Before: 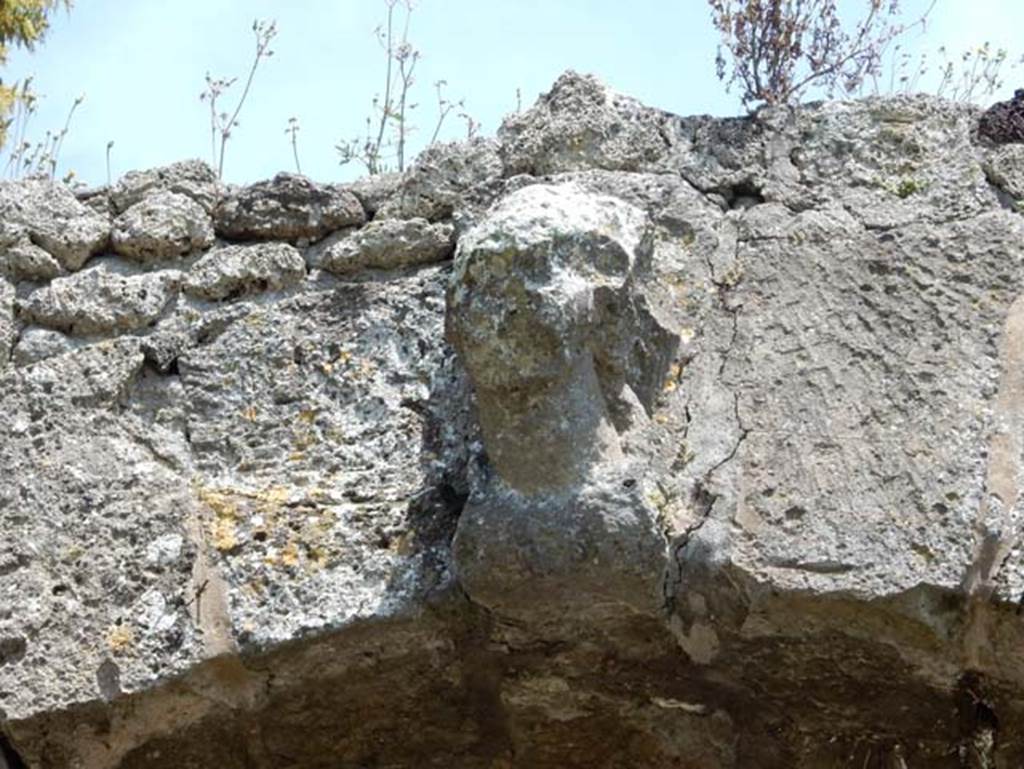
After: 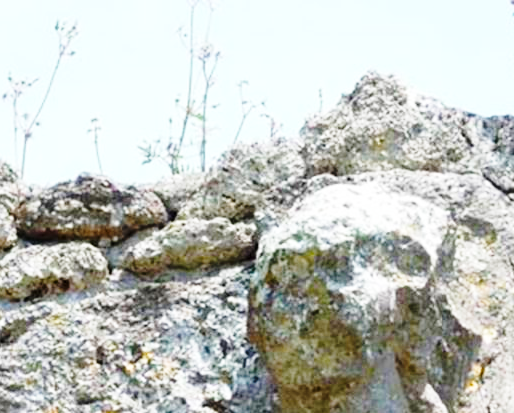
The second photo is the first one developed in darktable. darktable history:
base curve: curves: ch0 [(0, 0) (0.028, 0.03) (0.121, 0.232) (0.46, 0.748) (0.859, 0.968) (1, 1)], preserve colors none
crop: left 19.411%, right 30.371%, bottom 46.233%
color balance rgb: linear chroma grading › global chroma 14.385%, perceptual saturation grading › global saturation 9.496%, perceptual saturation grading › highlights -13.355%, perceptual saturation grading › mid-tones 14.648%, perceptual saturation grading › shadows 22.043%, global vibrance 20%
exposure: black level correction 0, compensate exposure bias true, compensate highlight preservation false
